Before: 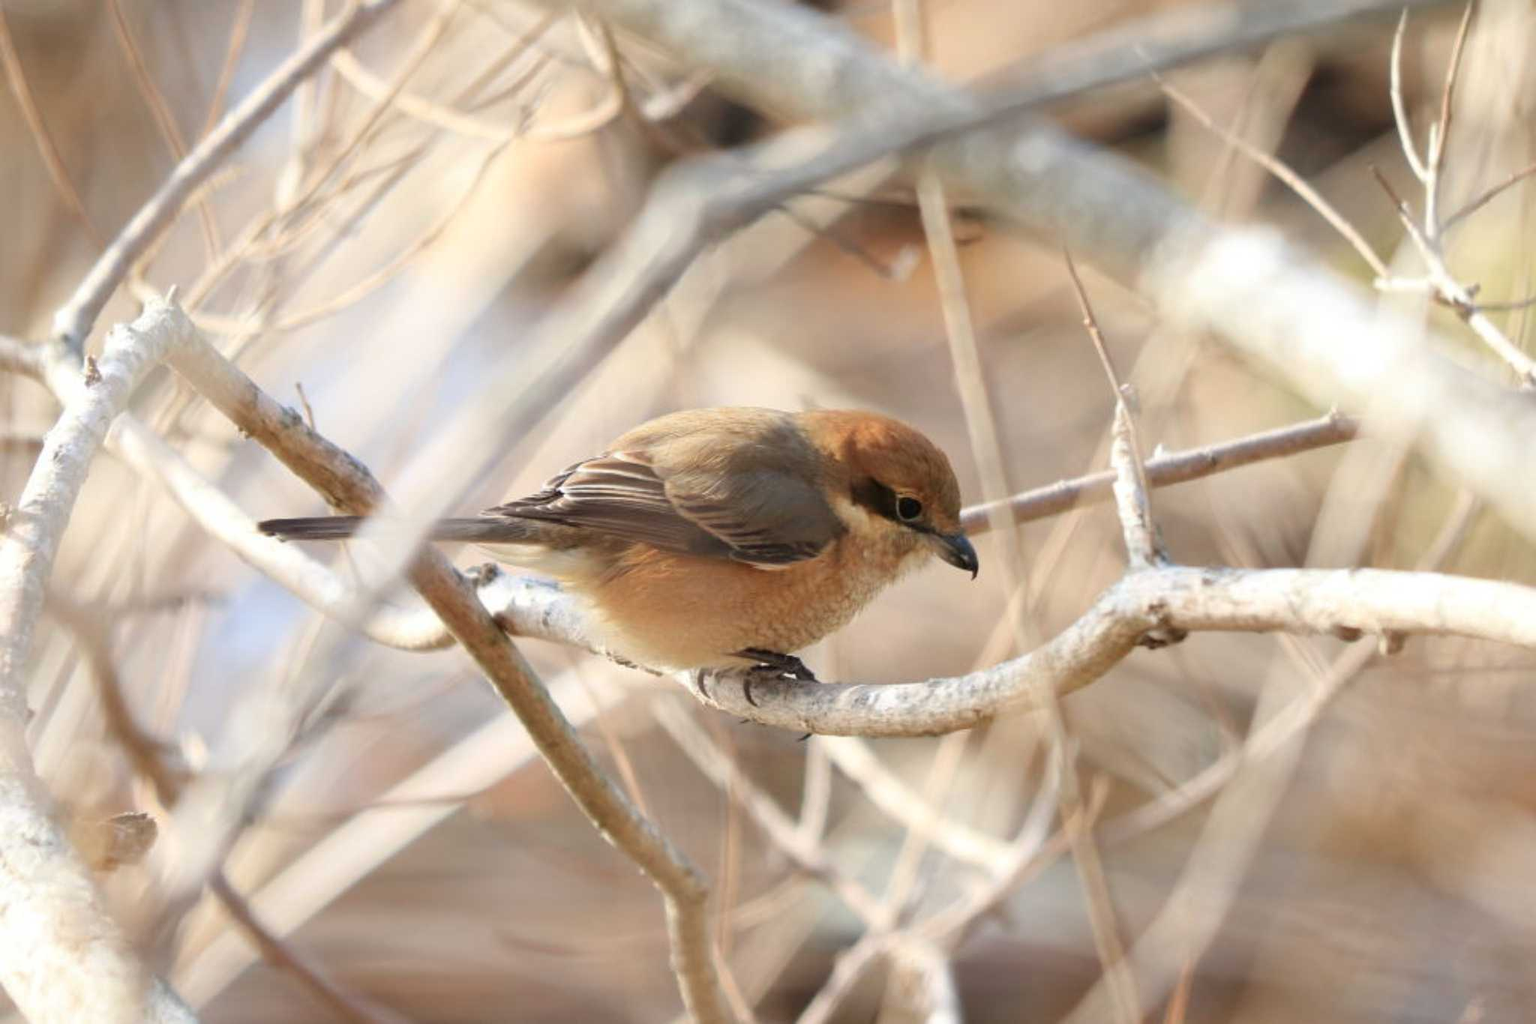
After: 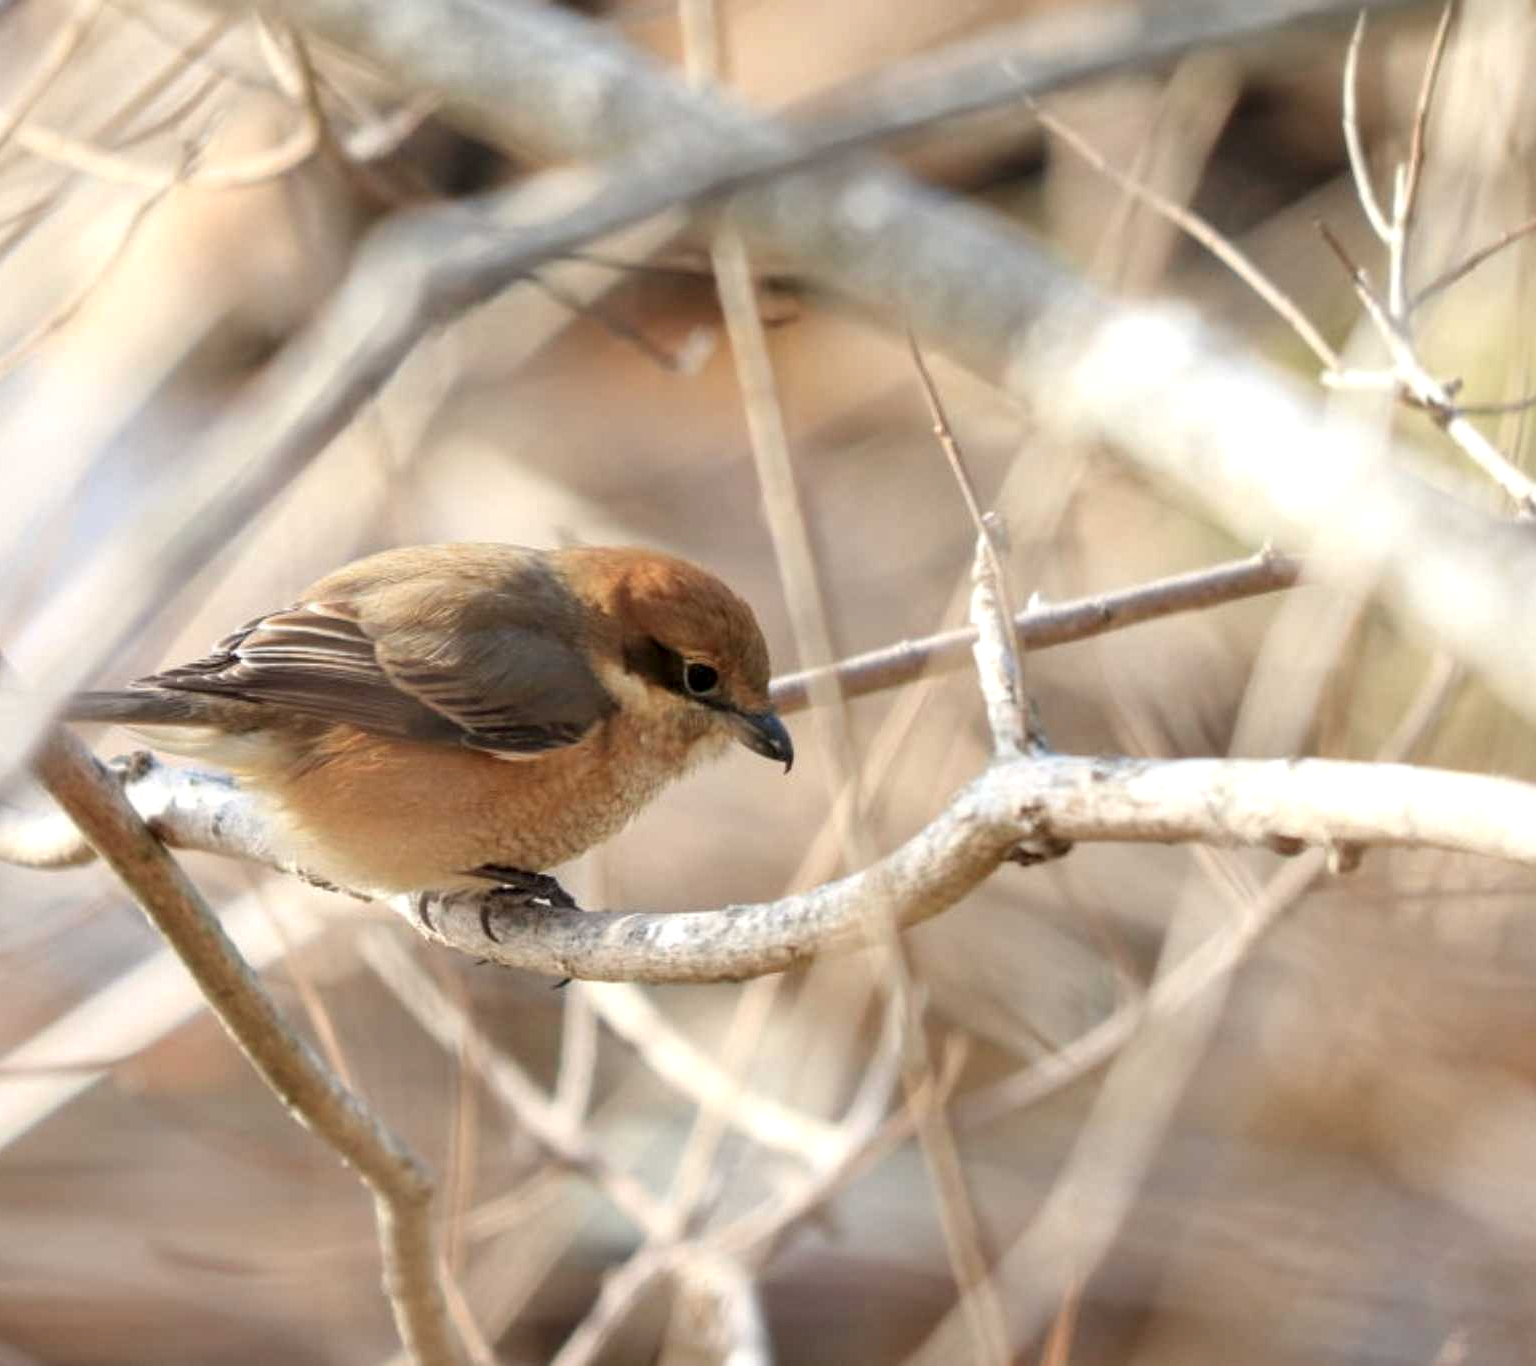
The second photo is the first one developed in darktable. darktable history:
local contrast: on, module defaults
crop and rotate: left 24.969%
